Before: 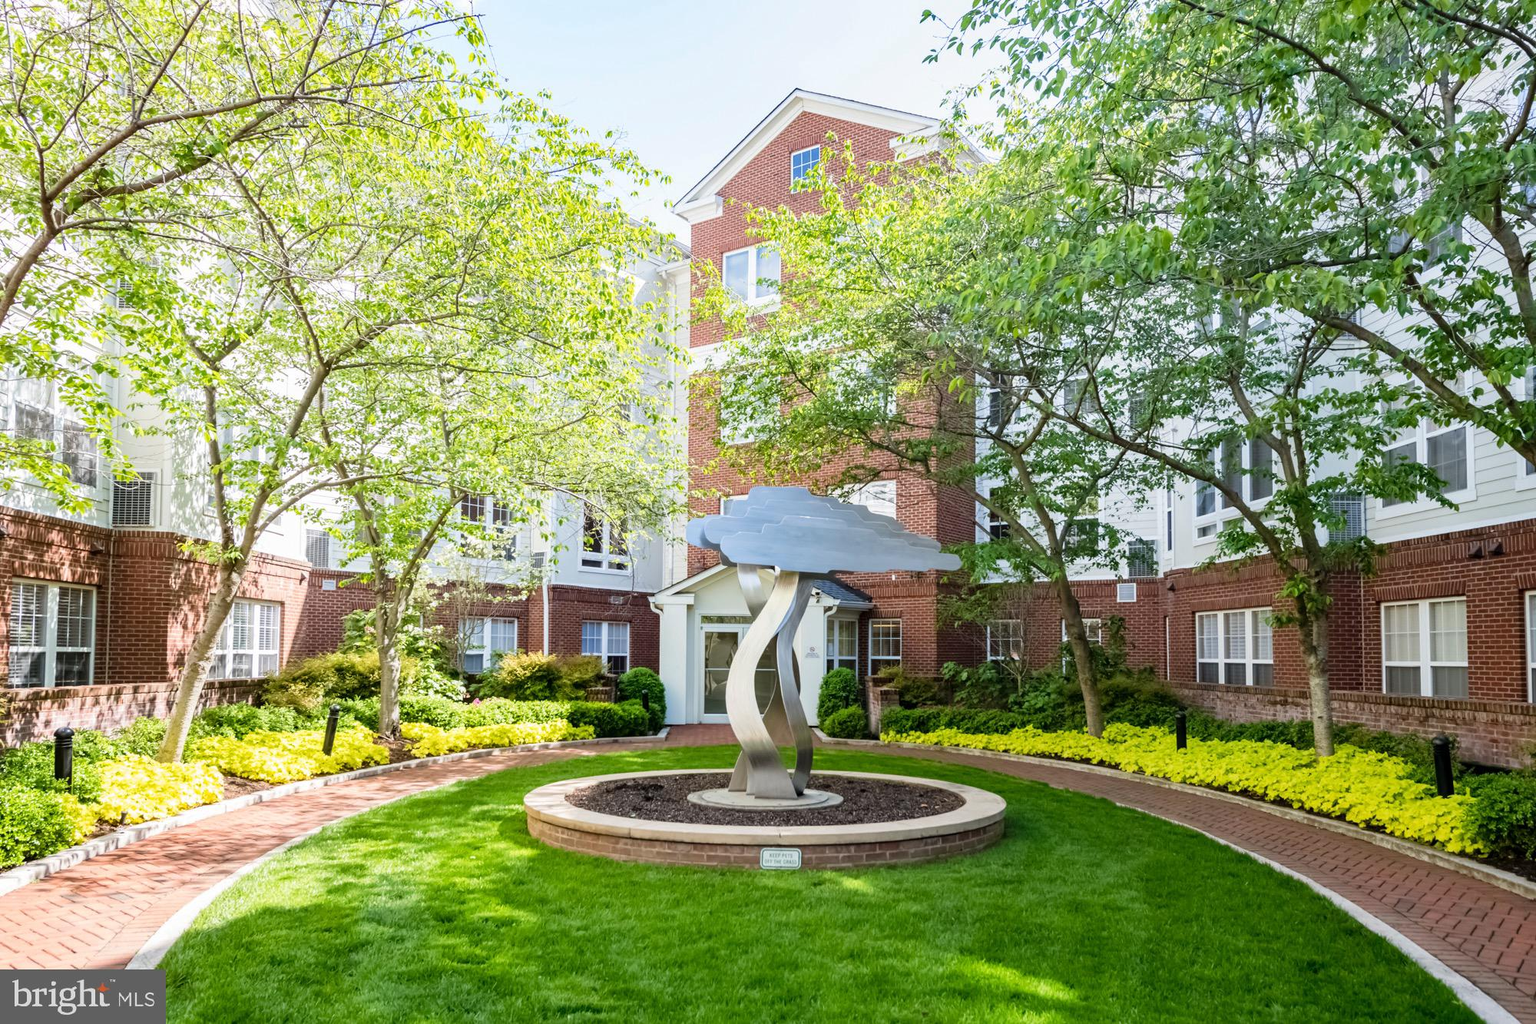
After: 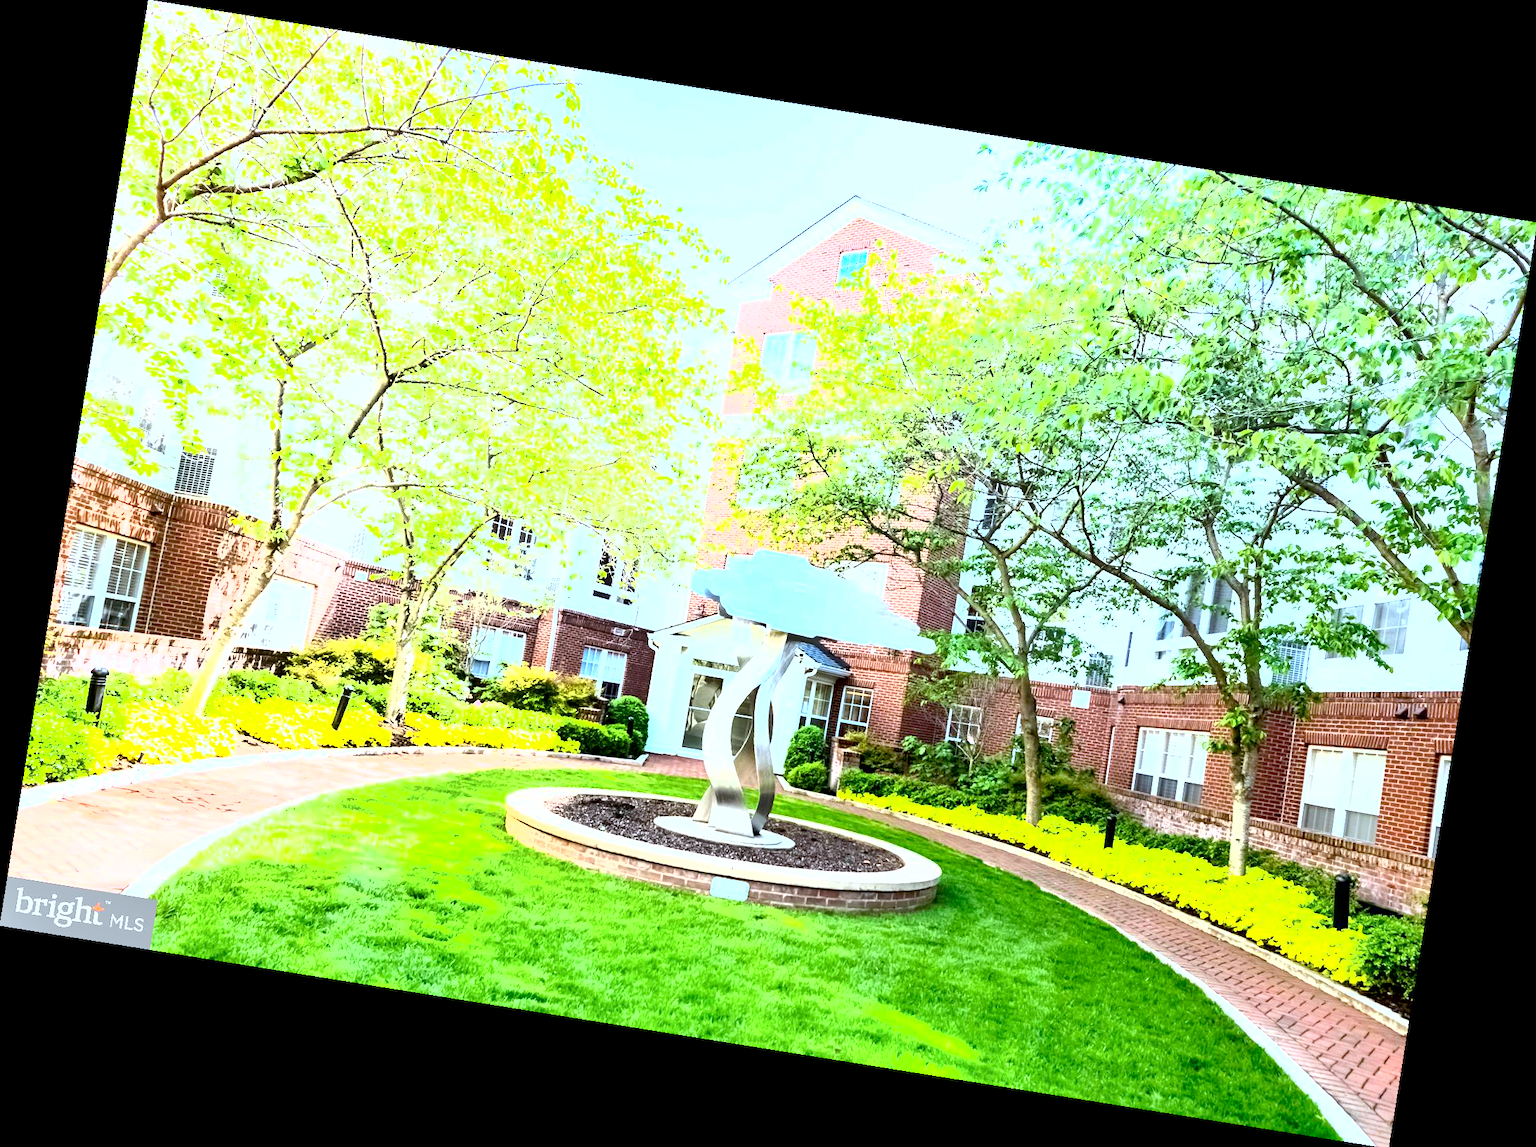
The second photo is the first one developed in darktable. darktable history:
color correction: highlights a* -4.18, highlights b* -10.81
shadows and highlights: highlights color adjustment 0%, low approximation 0.01, soften with gaussian
exposure: black level correction 0.005, exposure 2.084 EV, compensate highlight preservation false
rotate and perspective: rotation 9.12°, automatic cropping off
